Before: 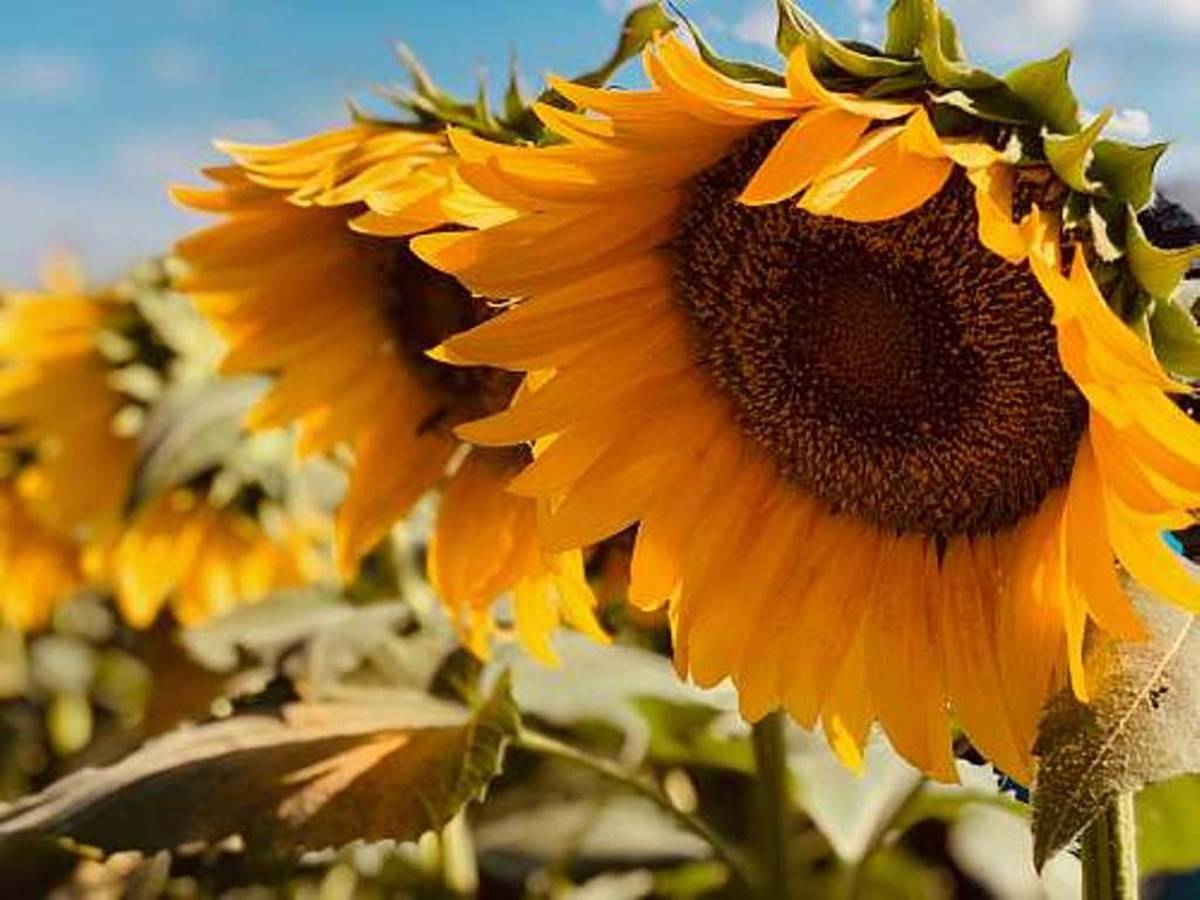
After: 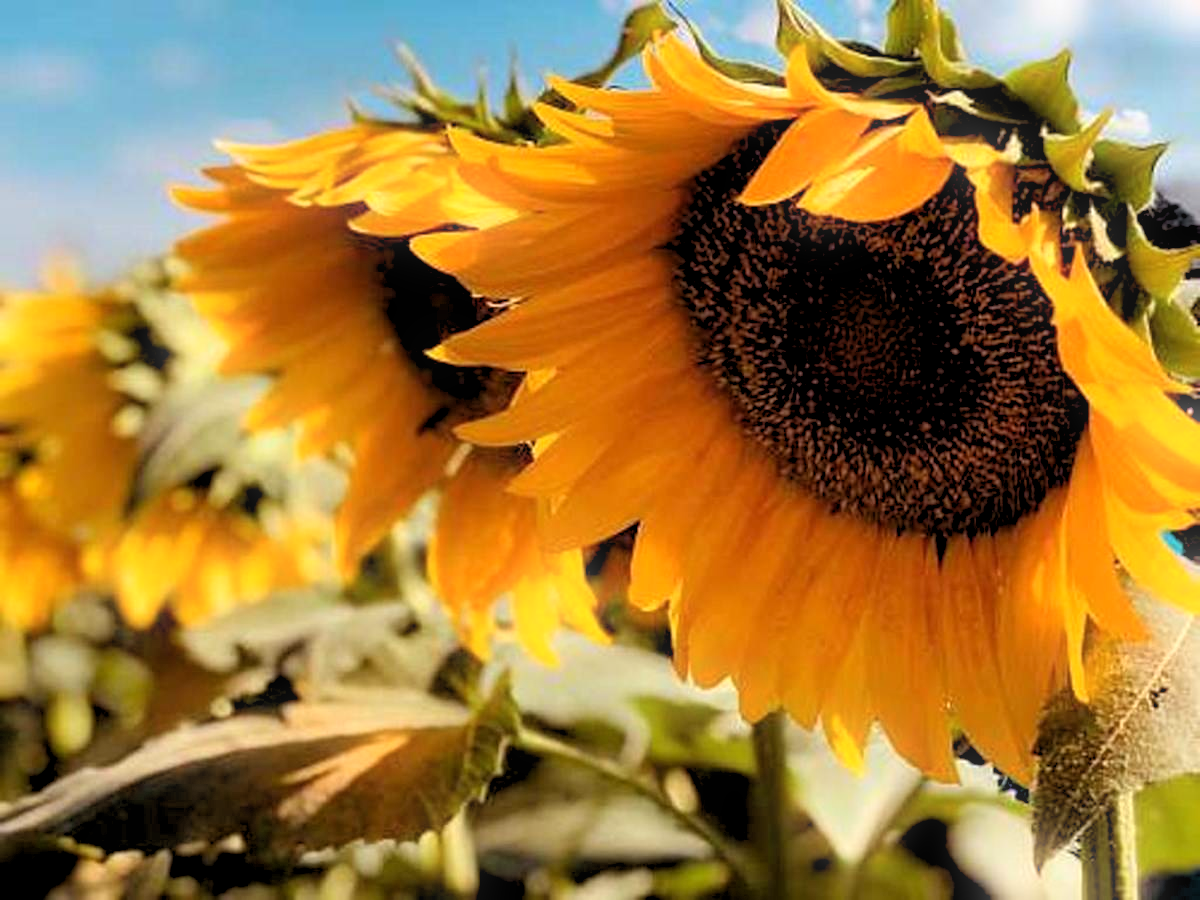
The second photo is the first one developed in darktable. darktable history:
bloom: size 5%, threshold 95%, strength 15%
rgb levels: levels [[0.013, 0.434, 0.89], [0, 0.5, 1], [0, 0.5, 1]]
